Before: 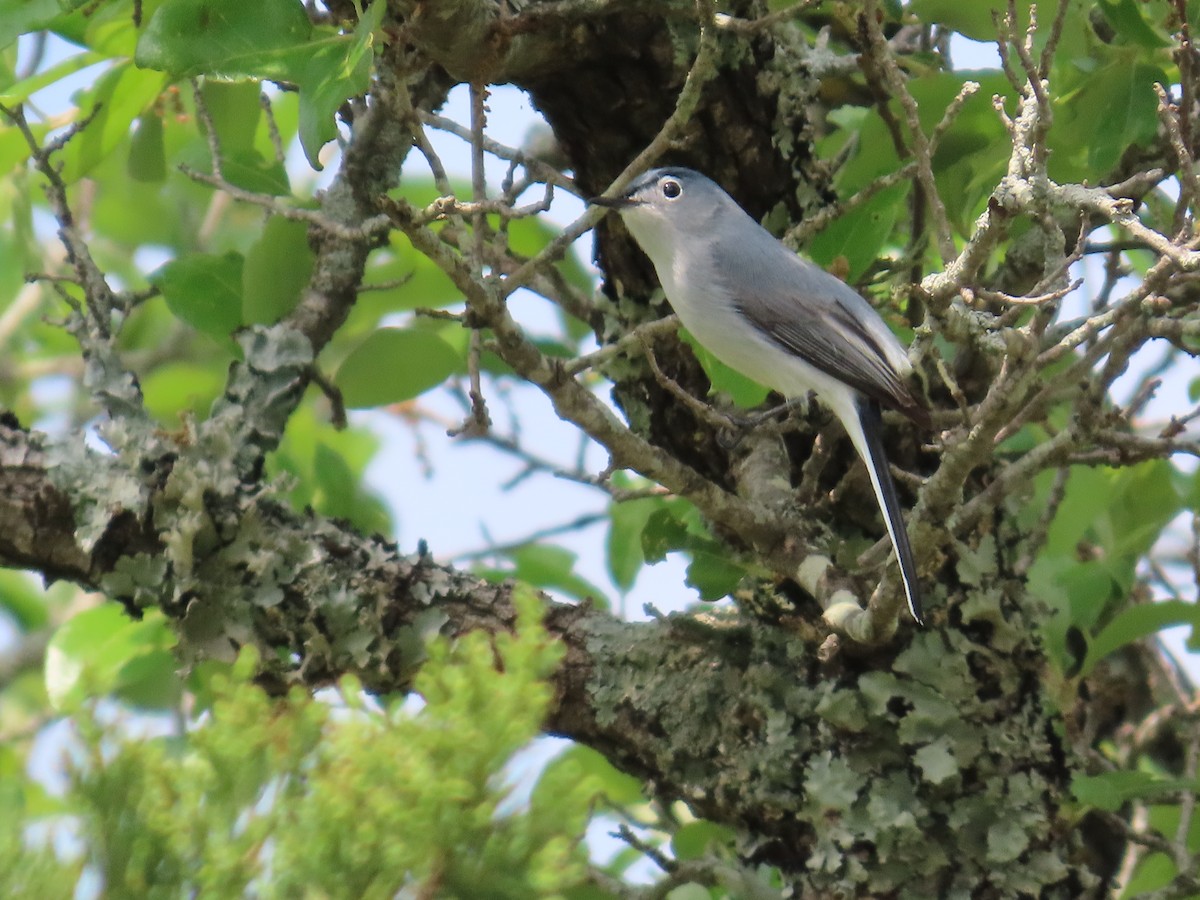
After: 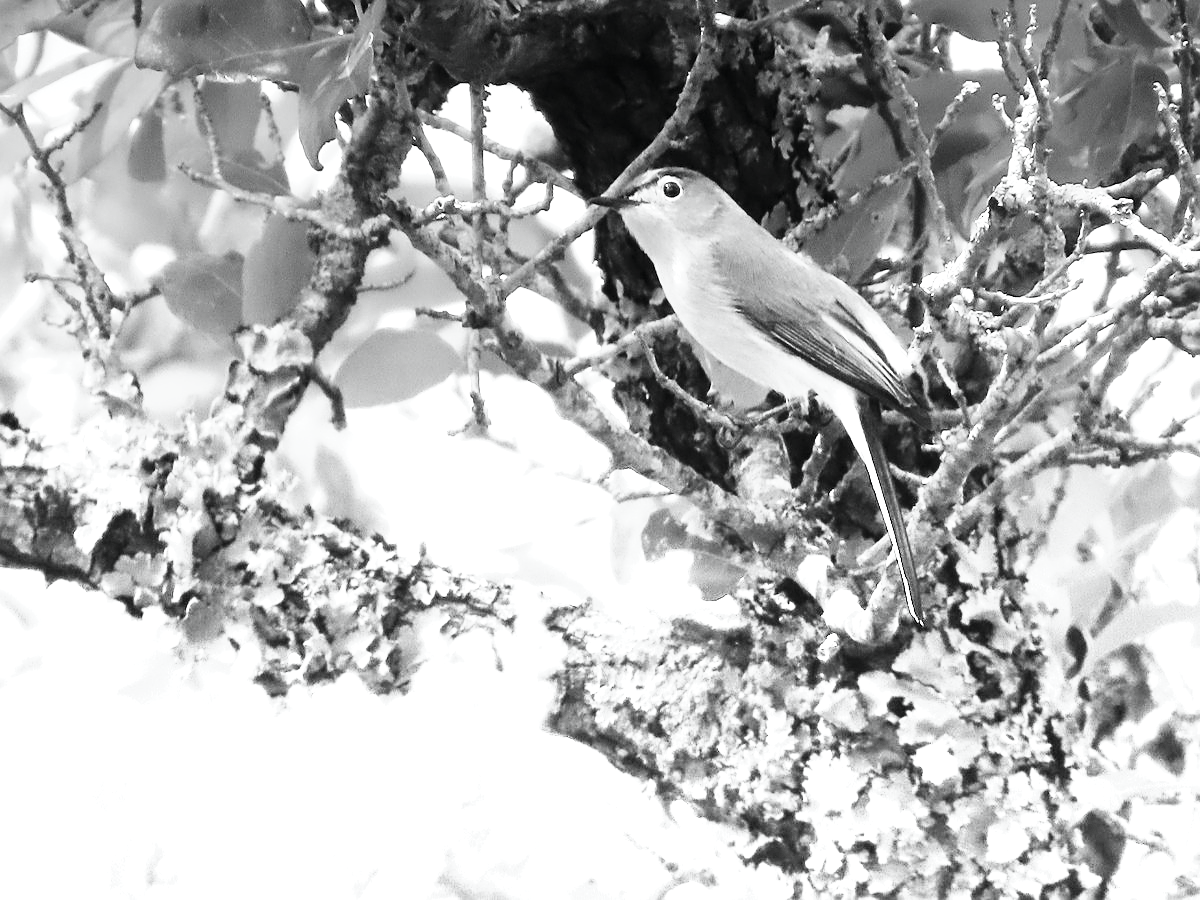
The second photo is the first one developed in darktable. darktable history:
graduated density: density -3.9 EV
sharpen: on, module defaults
exposure: black level correction 0.001, exposure 0.5 EV, compensate exposure bias true, compensate highlight preservation false
tone curve: curves: ch0 [(0, 0) (0.187, 0.12) (0.384, 0.363) (0.618, 0.698) (0.754, 0.857) (0.875, 0.956) (1, 0.987)]; ch1 [(0, 0) (0.402, 0.36) (0.476, 0.466) (0.501, 0.501) (0.518, 0.514) (0.564, 0.608) (0.614, 0.664) (0.692, 0.744) (1, 1)]; ch2 [(0, 0) (0.435, 0.412) (0.483, 0.481) (0.503, 0.503) (0.522, 0.535) (0.563, 0.601) (0.627, 0.699) (0.699, 0.753) (0.997, 0.858)], color space Lab, independent channels
color calibration: output gray [0.267, 0.423, 0.261, 0], illuminant same as pipeline (D50), adaptation none (bypass)
